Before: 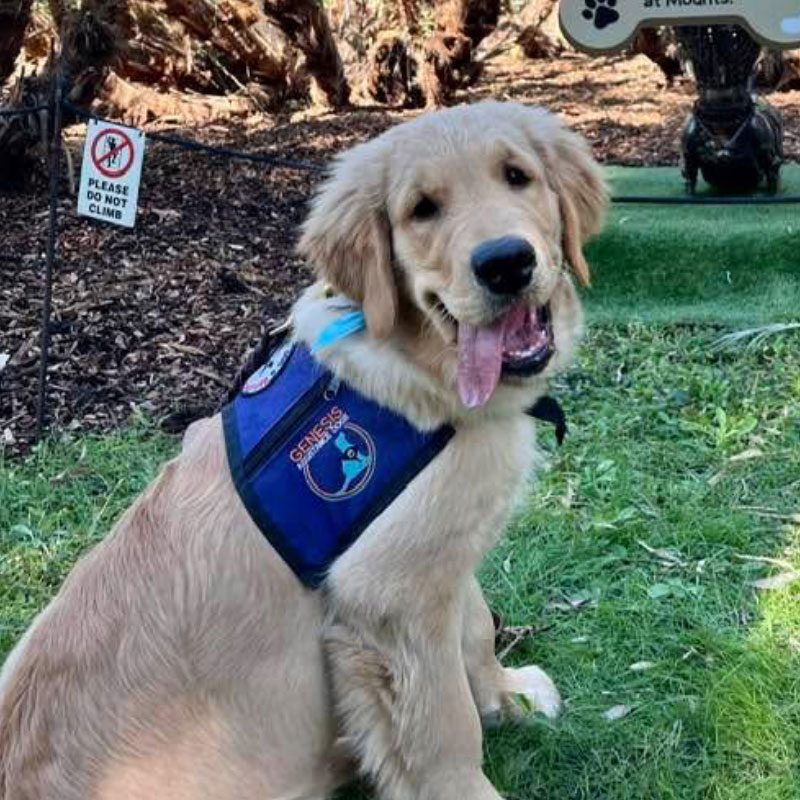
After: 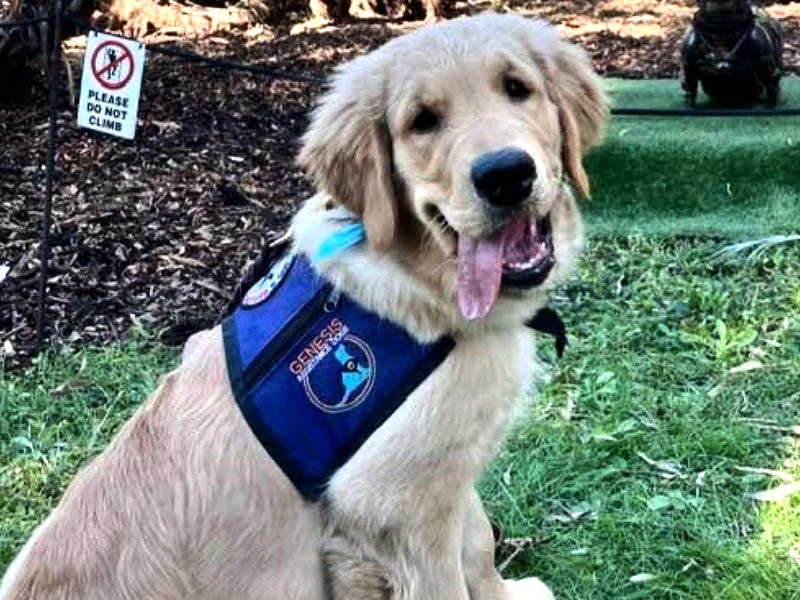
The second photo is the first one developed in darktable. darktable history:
crop: top 11.053%, bottom 13.923%
tone equalizer: -8 EV -0.768 EV, -7 EV -0.723 EV, -6 EV -0.568 EV, -5 EV -0.413 EV, -3 EV 0.38 EV, -2 EV 0.6 EV, -1 EV 0.68 EV, +0 EV 0.724 EV, edges refinement/feathering 500, mask exposure compensation -1.57 EV, preserve details no
